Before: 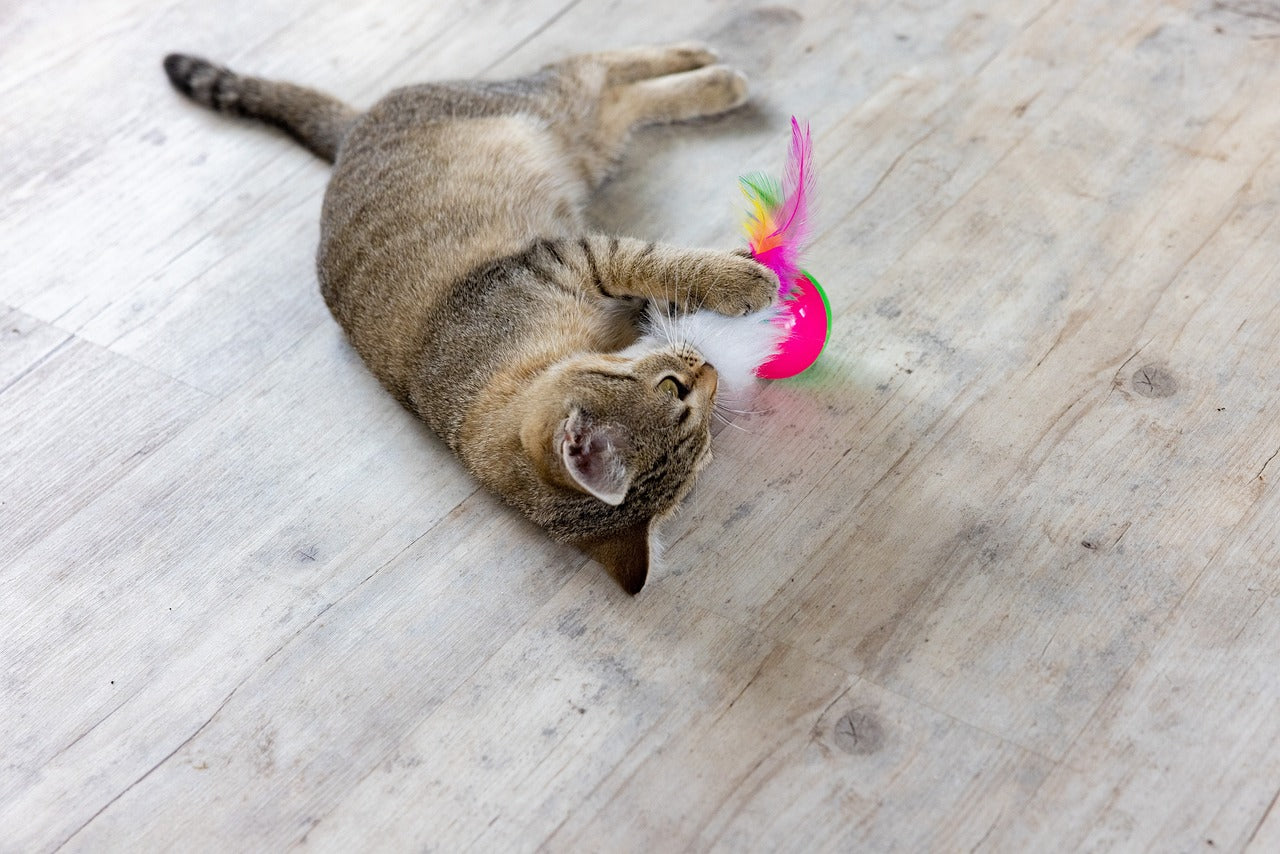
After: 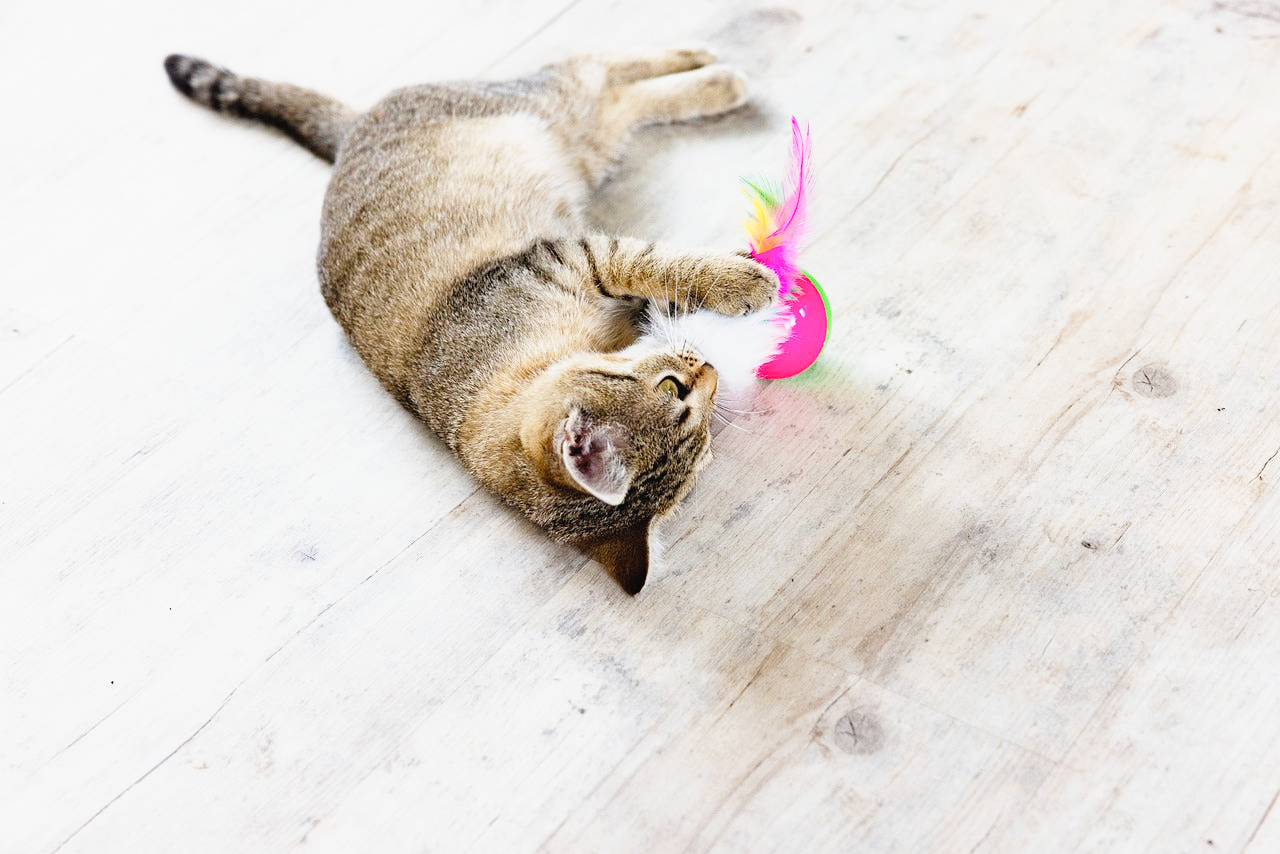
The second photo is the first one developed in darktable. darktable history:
tone curve: curves: ch0 [(0, 0.023) (0.1, 0.084) (0.184, 0.168) (0.45, 0.54) (0.57, 0.683) (0.722, 0.825) (0.877, 0.948) (1, 1)]; ch1 [(0, 0) (0.414, 0.395) (0.453, 0.437) (0.502, 0.509) (0.521, 0.519) (0.573, 0.568) (0.618, 0.61) (0.654, 0.642) (1, 1)]; ch2 [(0, 0) (0.421, 0.43) (0.45, 0.463) (0.492, 0.504) (0.511, 0.519) (0.557, 0.557) (0.602, 0.605) (1, 1)], preserve colors none
base curve: curves: ch0 [(0, 0) (0.088, 0.125) (0.176, 0.251) (0.354, 0.501) (0.613, 0.749) (1, 0.877)], preserve colors none
